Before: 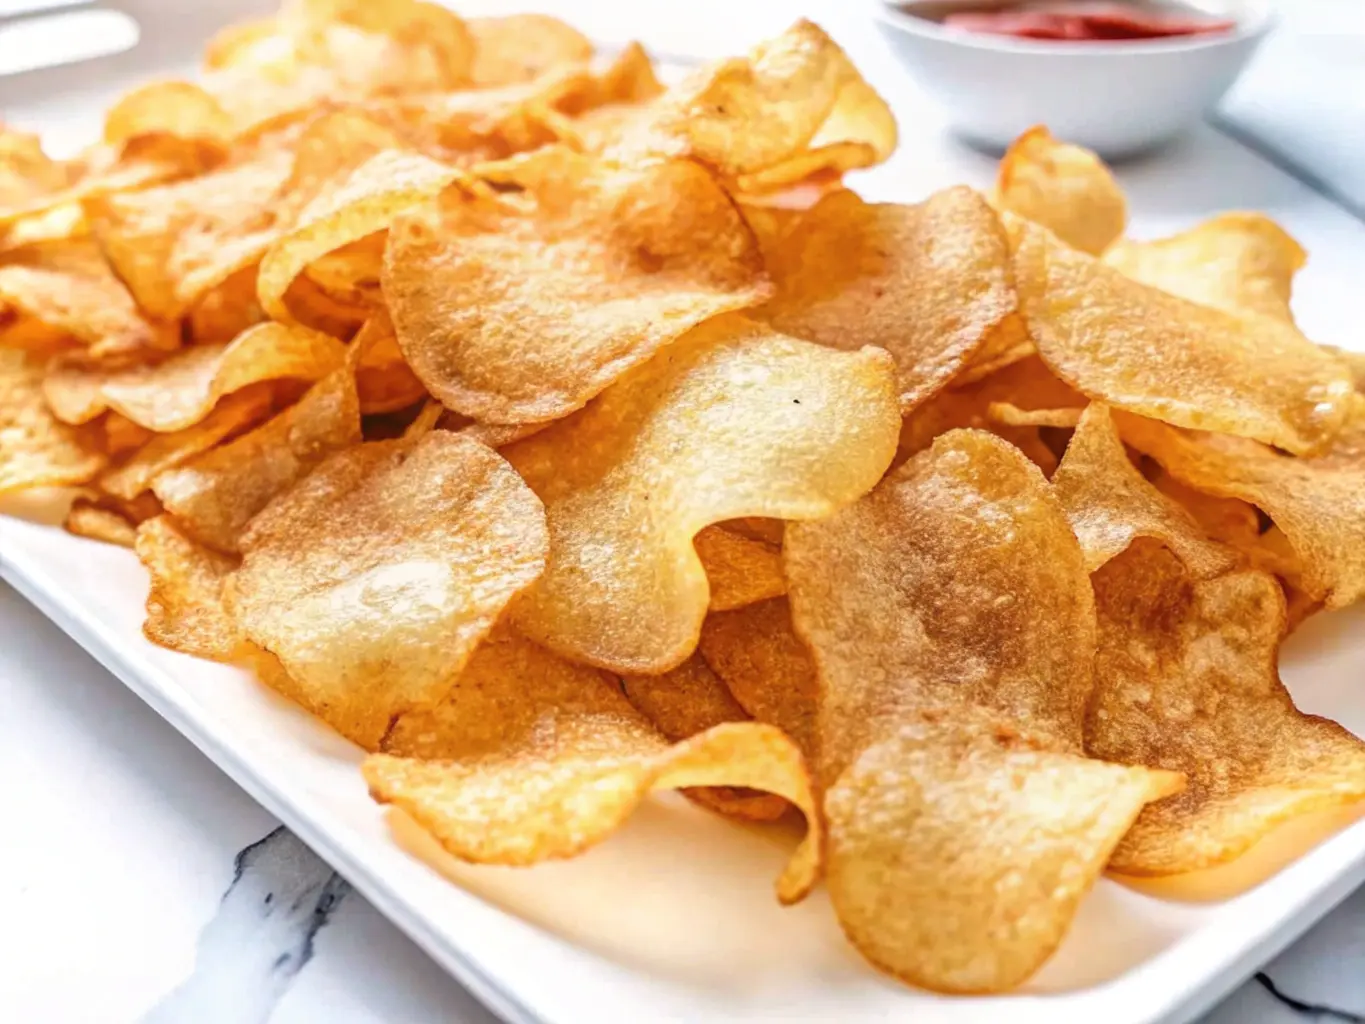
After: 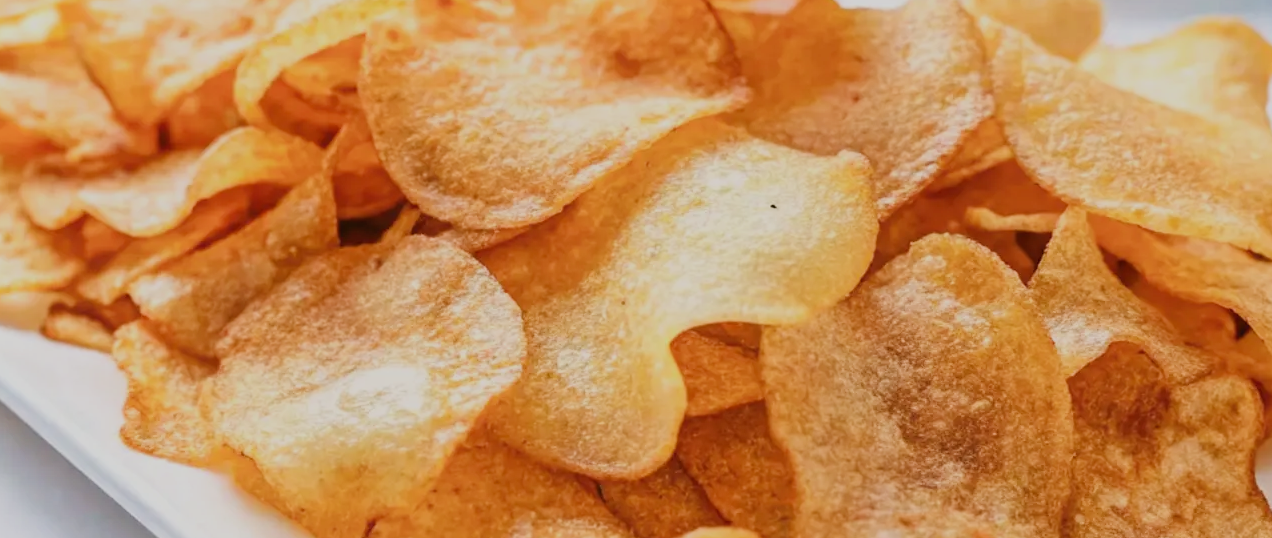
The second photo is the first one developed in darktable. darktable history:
crop: left 1.748%, top 19.112%, right 4.995%, bottom 28.286%
filmic rgb: black relative exposure -16 EV, white relative exposure 6.93 EV, hardness 4.69
